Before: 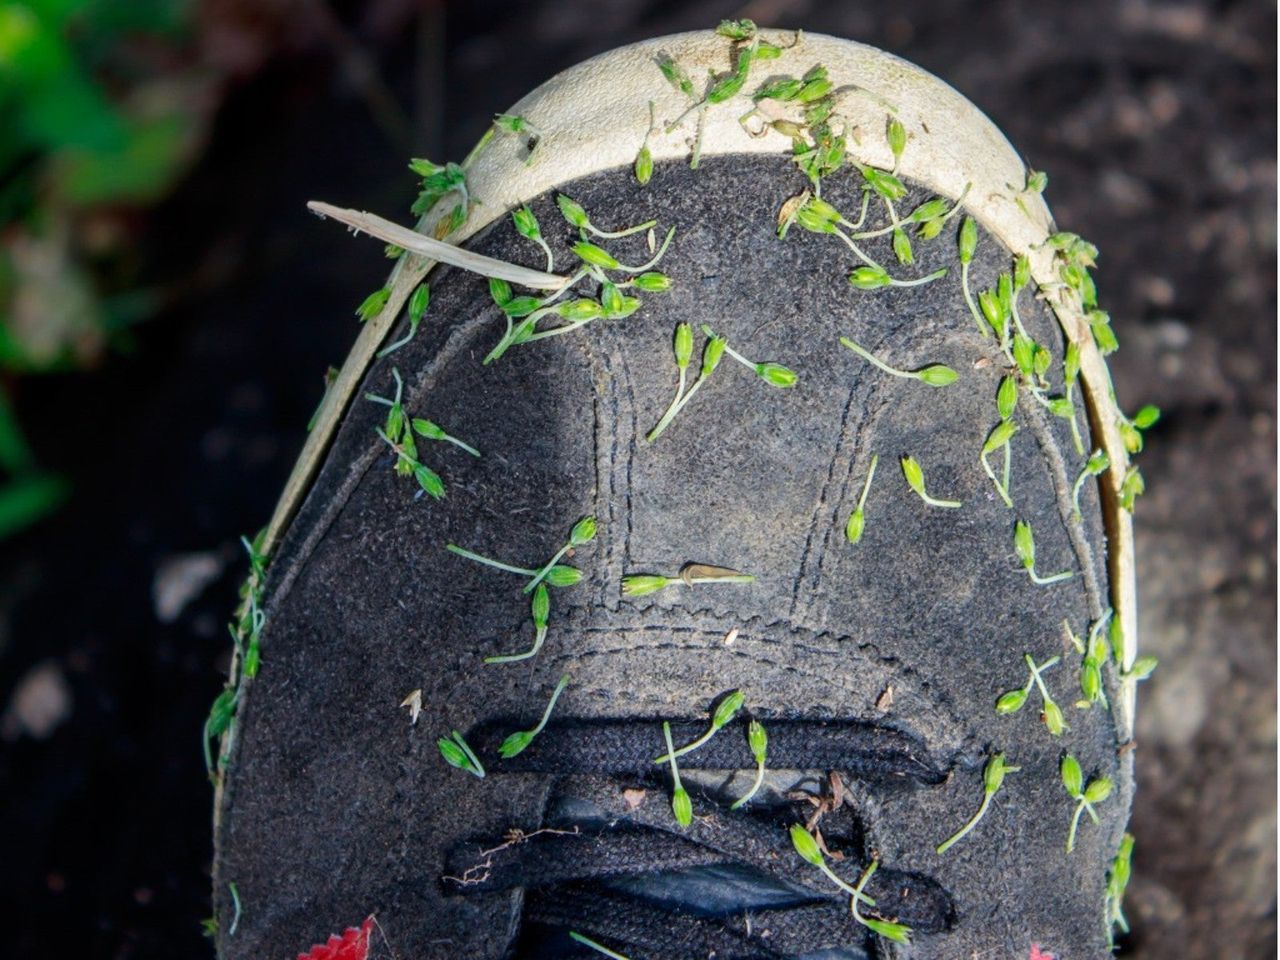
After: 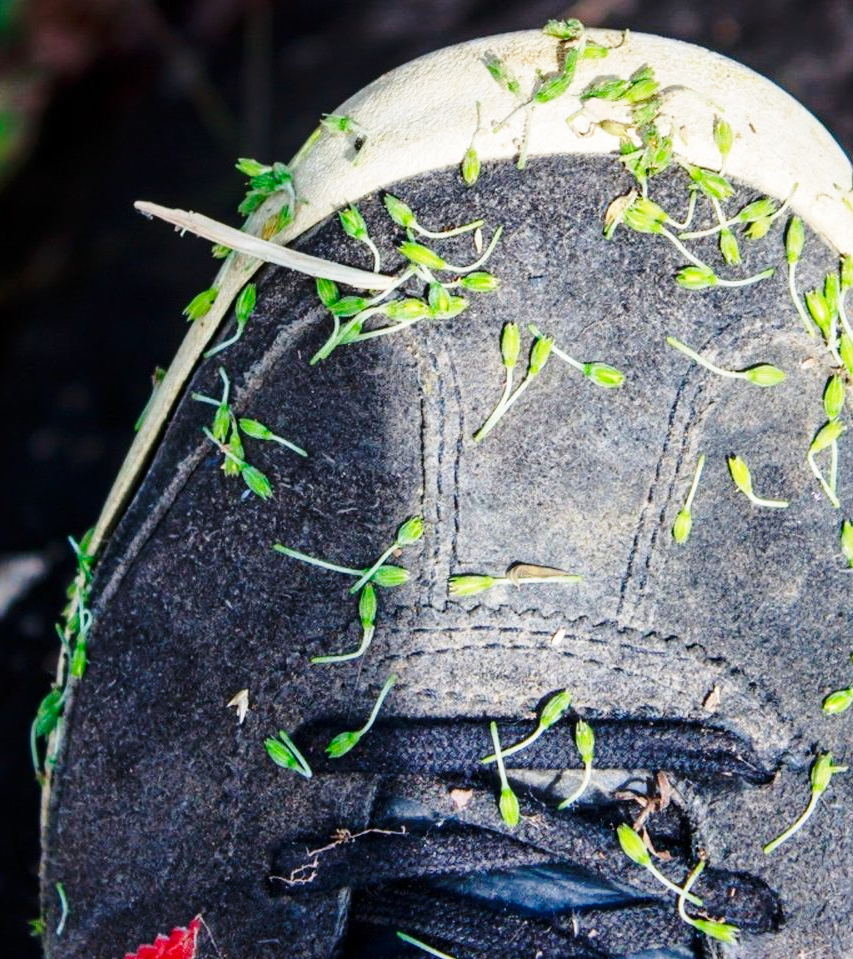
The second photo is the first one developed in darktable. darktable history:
crop and rotate: left 13.537%, right 19.796%
base curve: curves: ch0 [(0, 0) (0.028, 0.03) (0.121, 0.232) (0.46, 0.748) (0.859, 0.968) (1, 1)], preserve colors none
